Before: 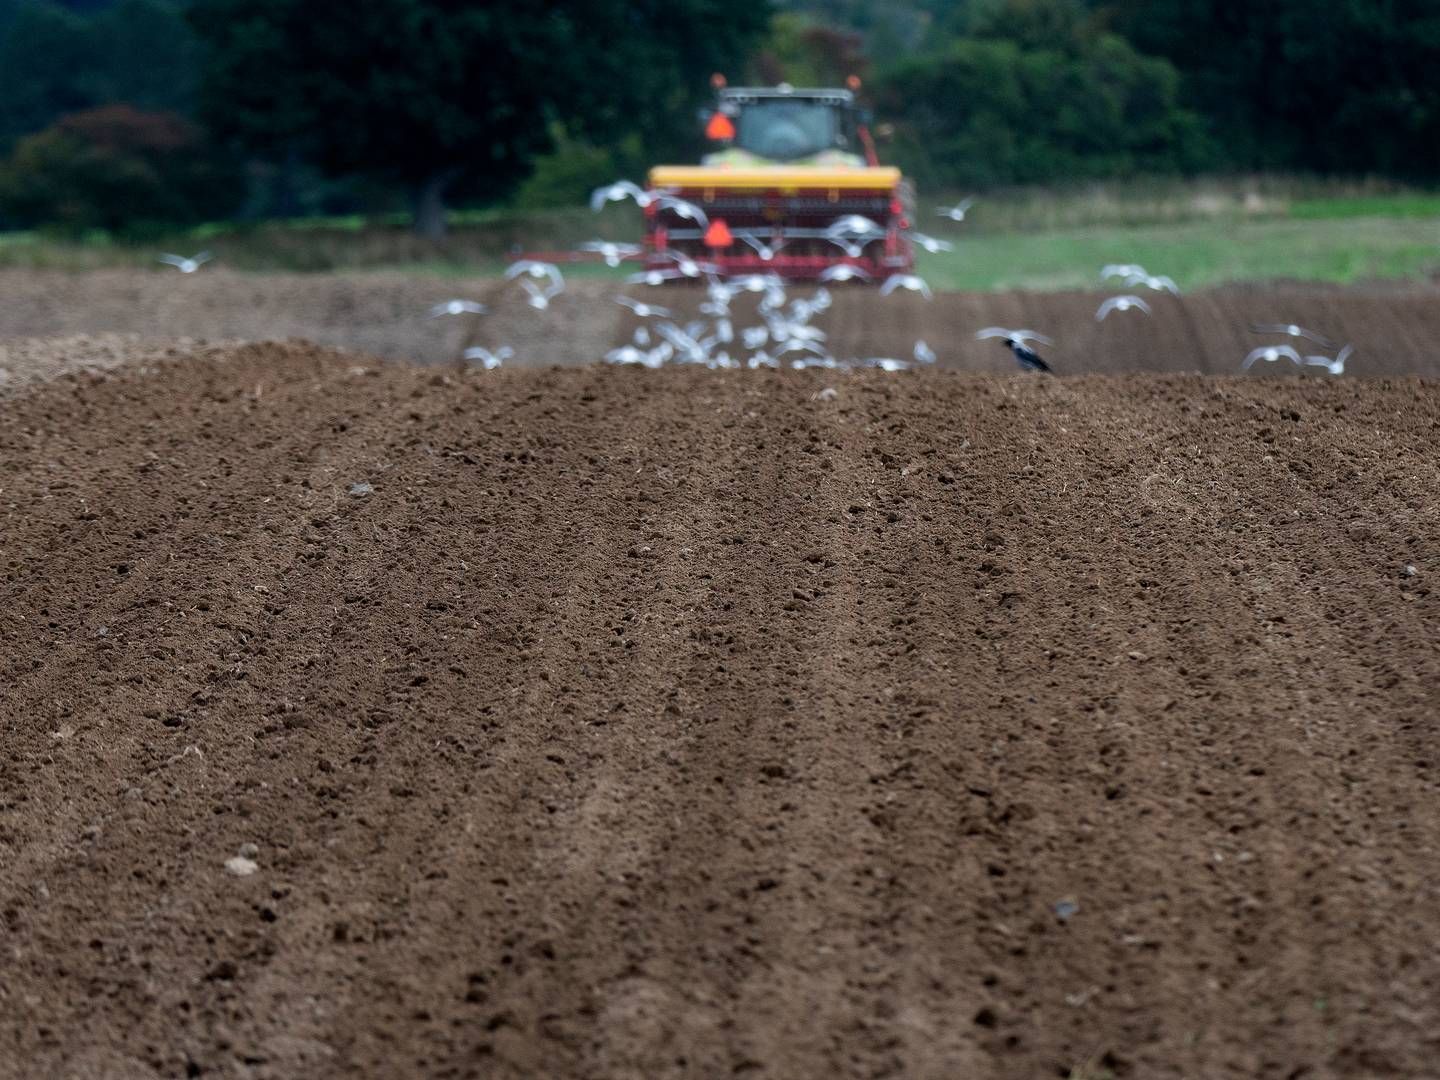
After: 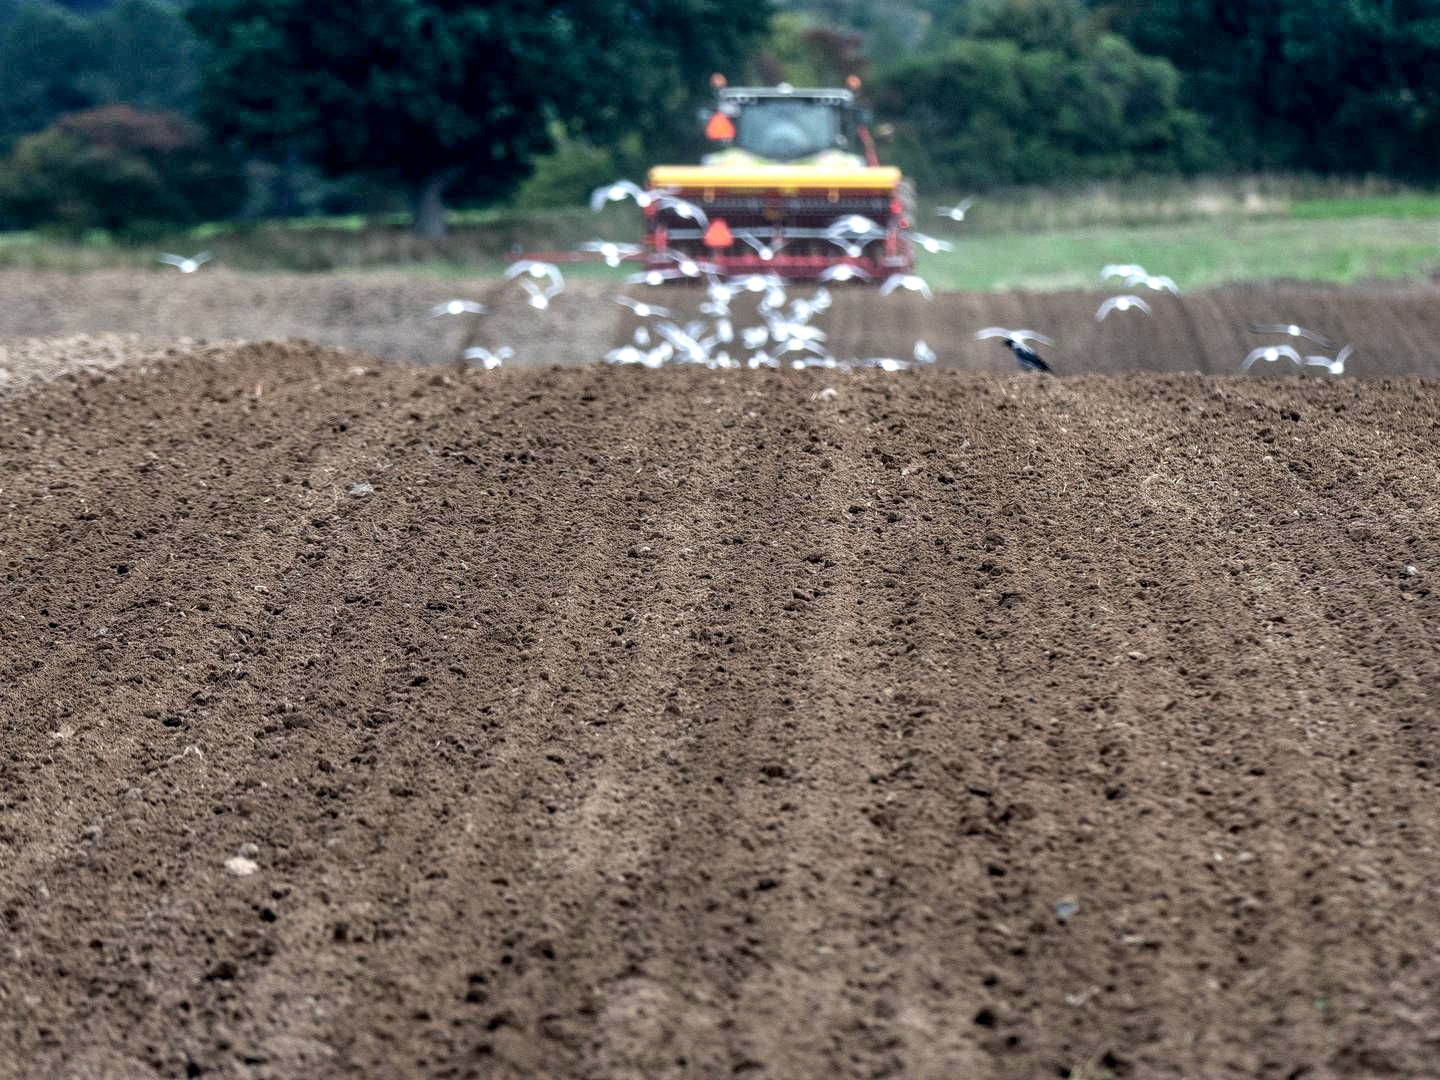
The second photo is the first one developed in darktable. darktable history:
exposure: exposure 0.76 EV, compensate highlight preservation false
color correction: highlights a* 0.347, highlights b* 2.66, shadows a* -1.09, shadows b* -4.18
shadows and highlights: low approximation 0.01, soften with gaussian
contrast brightness saturation: saturation -0.179
local contrast: on, module defaults
